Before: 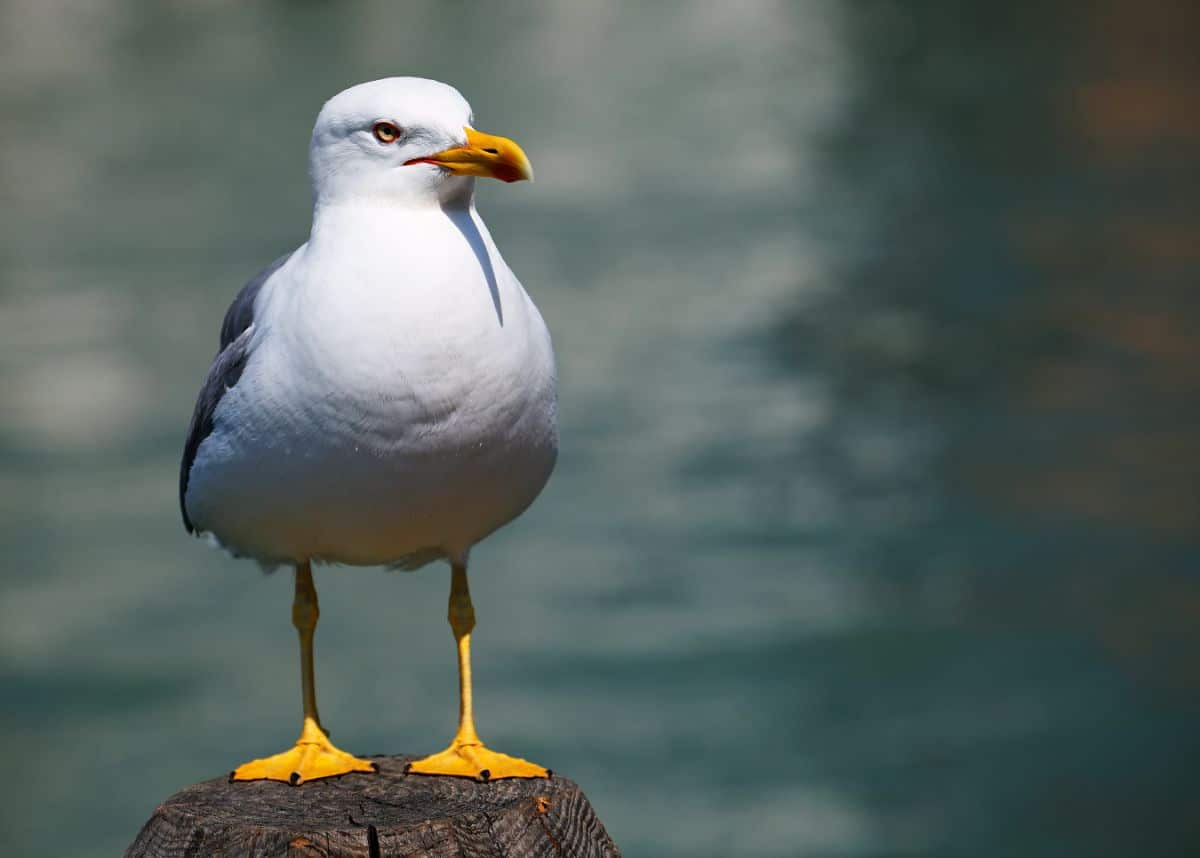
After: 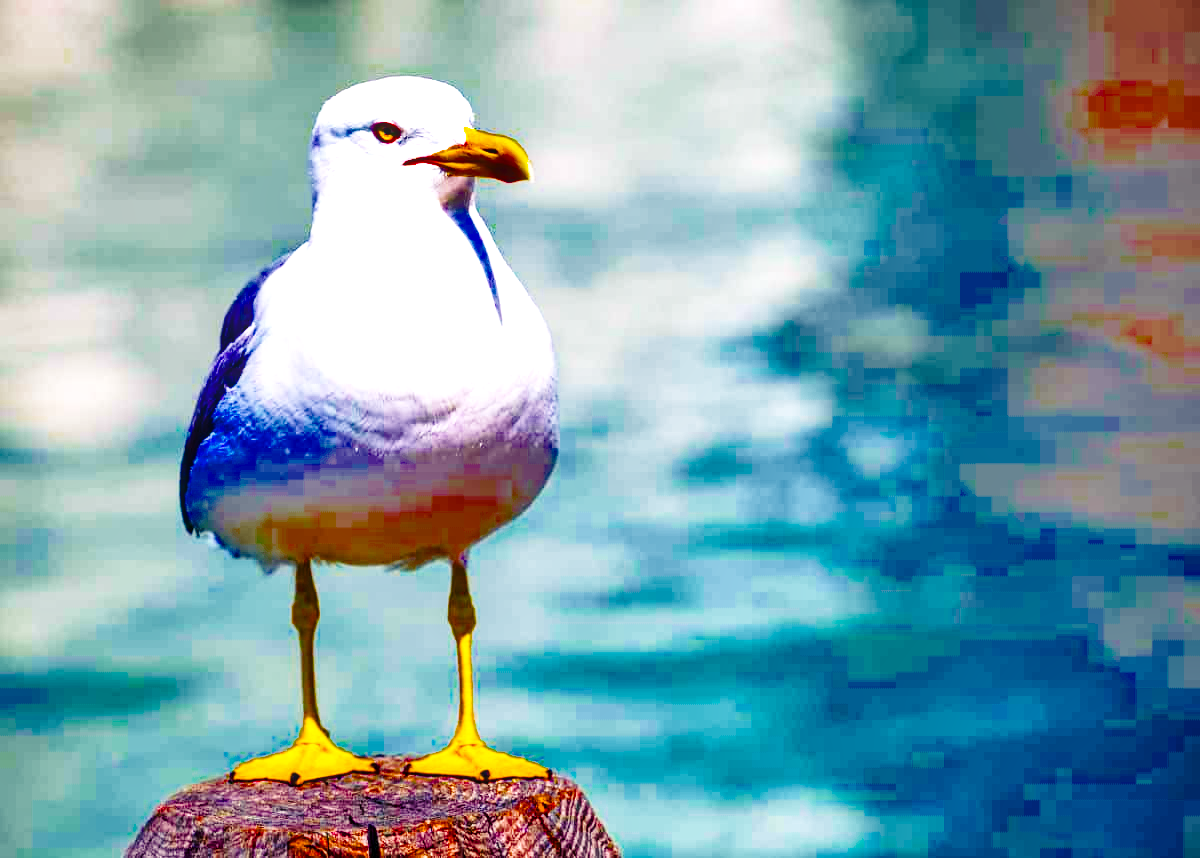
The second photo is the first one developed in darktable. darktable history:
exposure: black level correction 0, exposure 1.403 EV, compensate exposure bias true, compensate highlight preservation false
local contrast: on, module defaults
base curve: curves: ch0 [(0, 0) (0.028, 0.03) (0.121, 0.232) (0.46, 0.748) (0.859, 0.968) (1, 1)], preserve colors none
shadows and highlights: soften with gaussian
color balance rgb: shadows lift › luminance -21.805%, shadows lift › chroma 9.217%, shadows lift › hue 282.61°, highlights gain › chroma 1.542%, highlights gain › hue 312.82°, perceptual saturation grading › global saturation 64.652%, perceptual saturation grading › highlights 59.152%, perceptual saturation grading › mid-tones 49.537%, perceptual saturation grading › shadows 49.266%, global vibrance 15.883%, saturation formula JzAzBz (2021)
